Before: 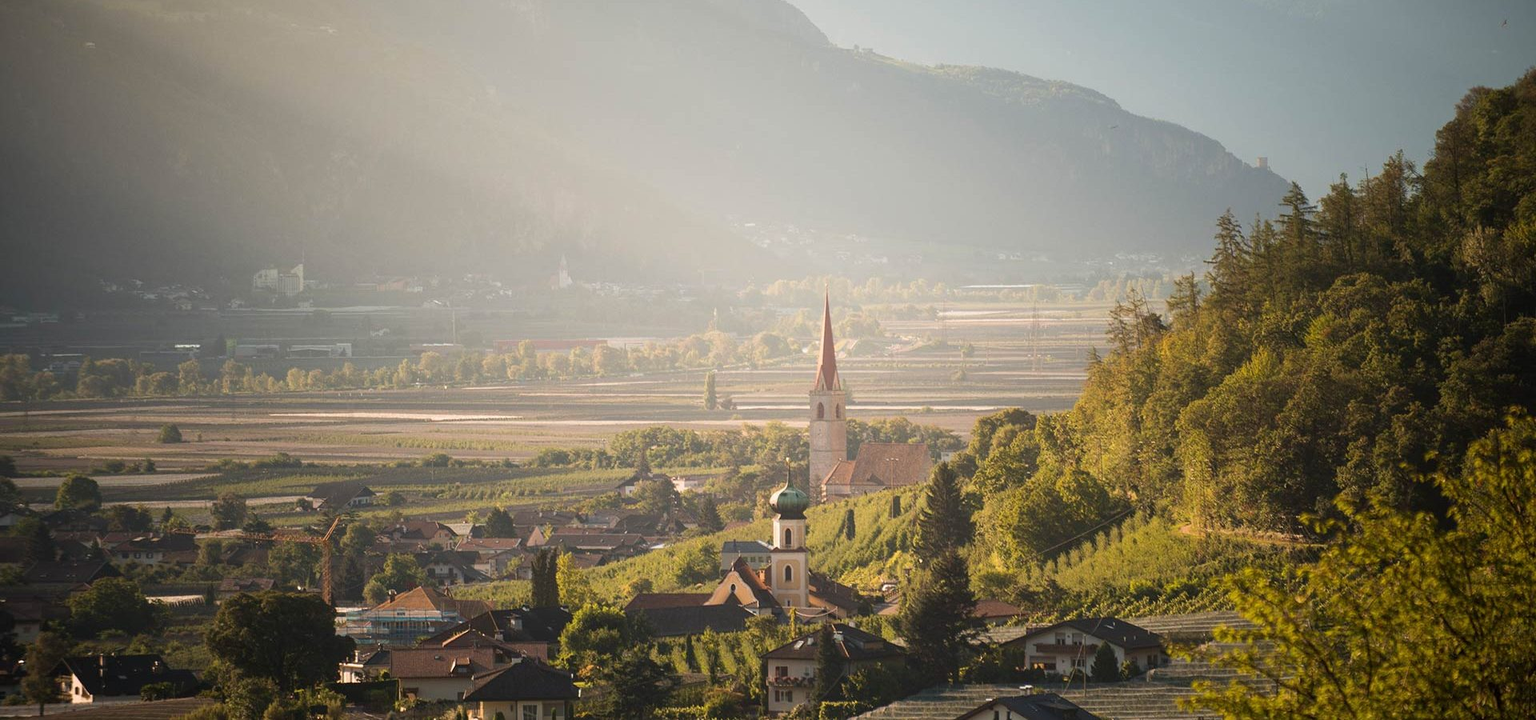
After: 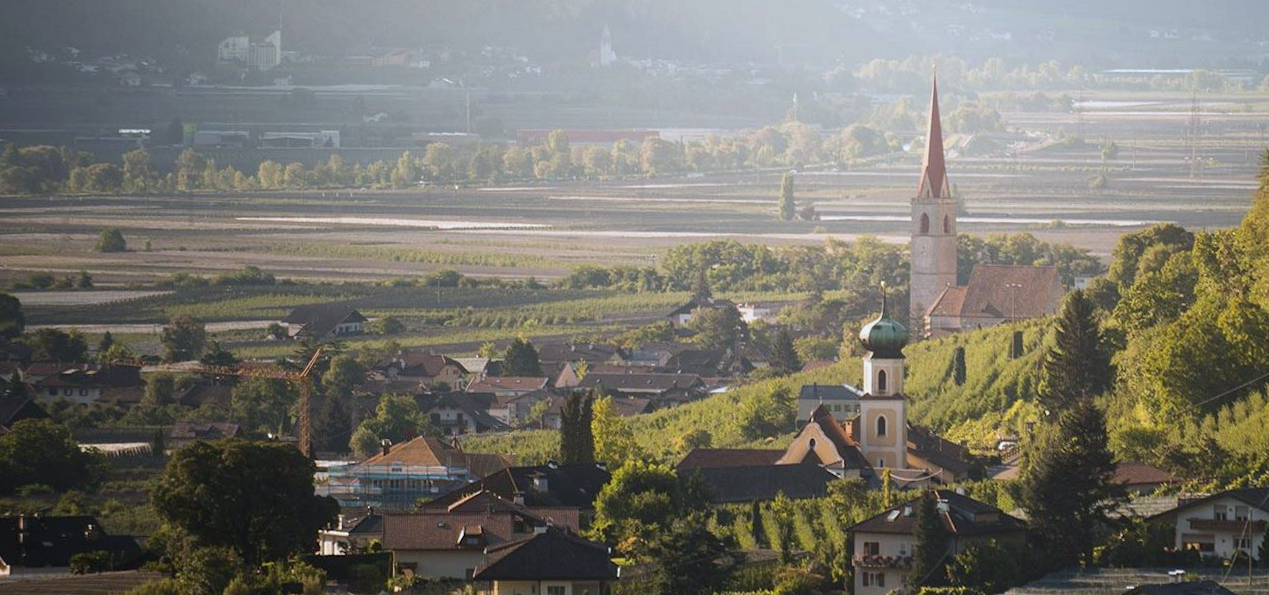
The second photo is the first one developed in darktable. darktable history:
crop and rotate: angle -0.82°, left 3.85%, top 31.828%, right 27.992%
white balance: red 0.931, blue 1.11
